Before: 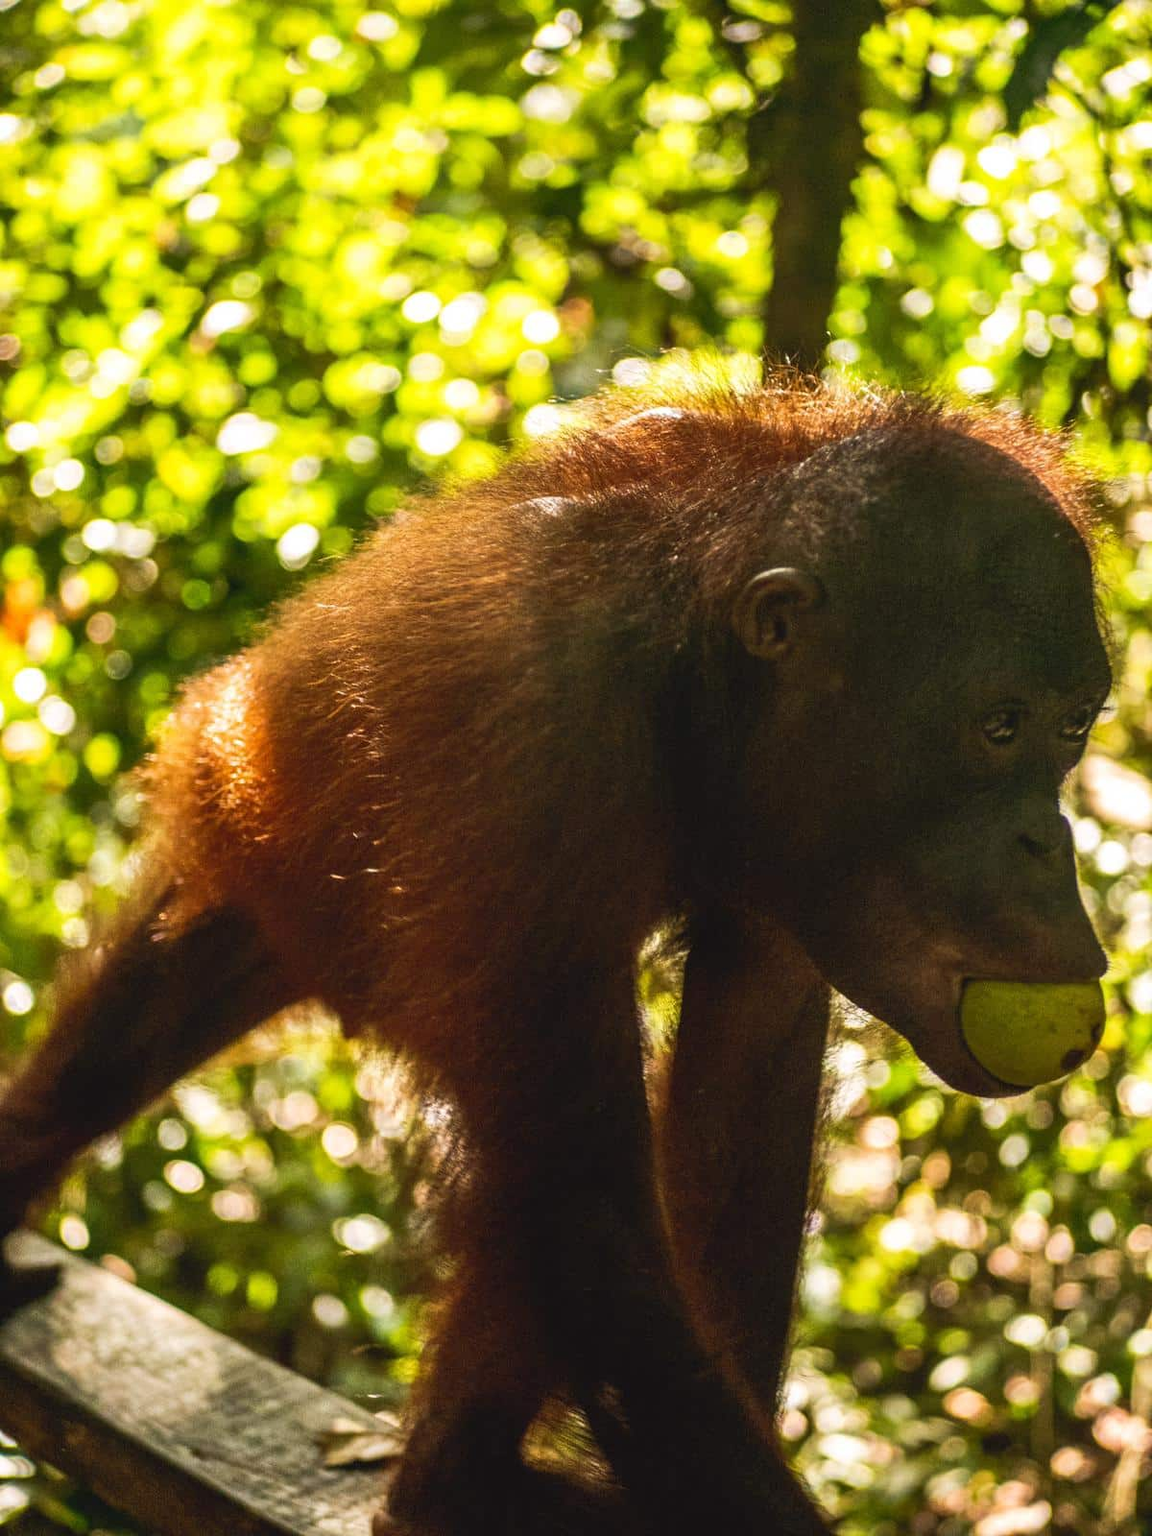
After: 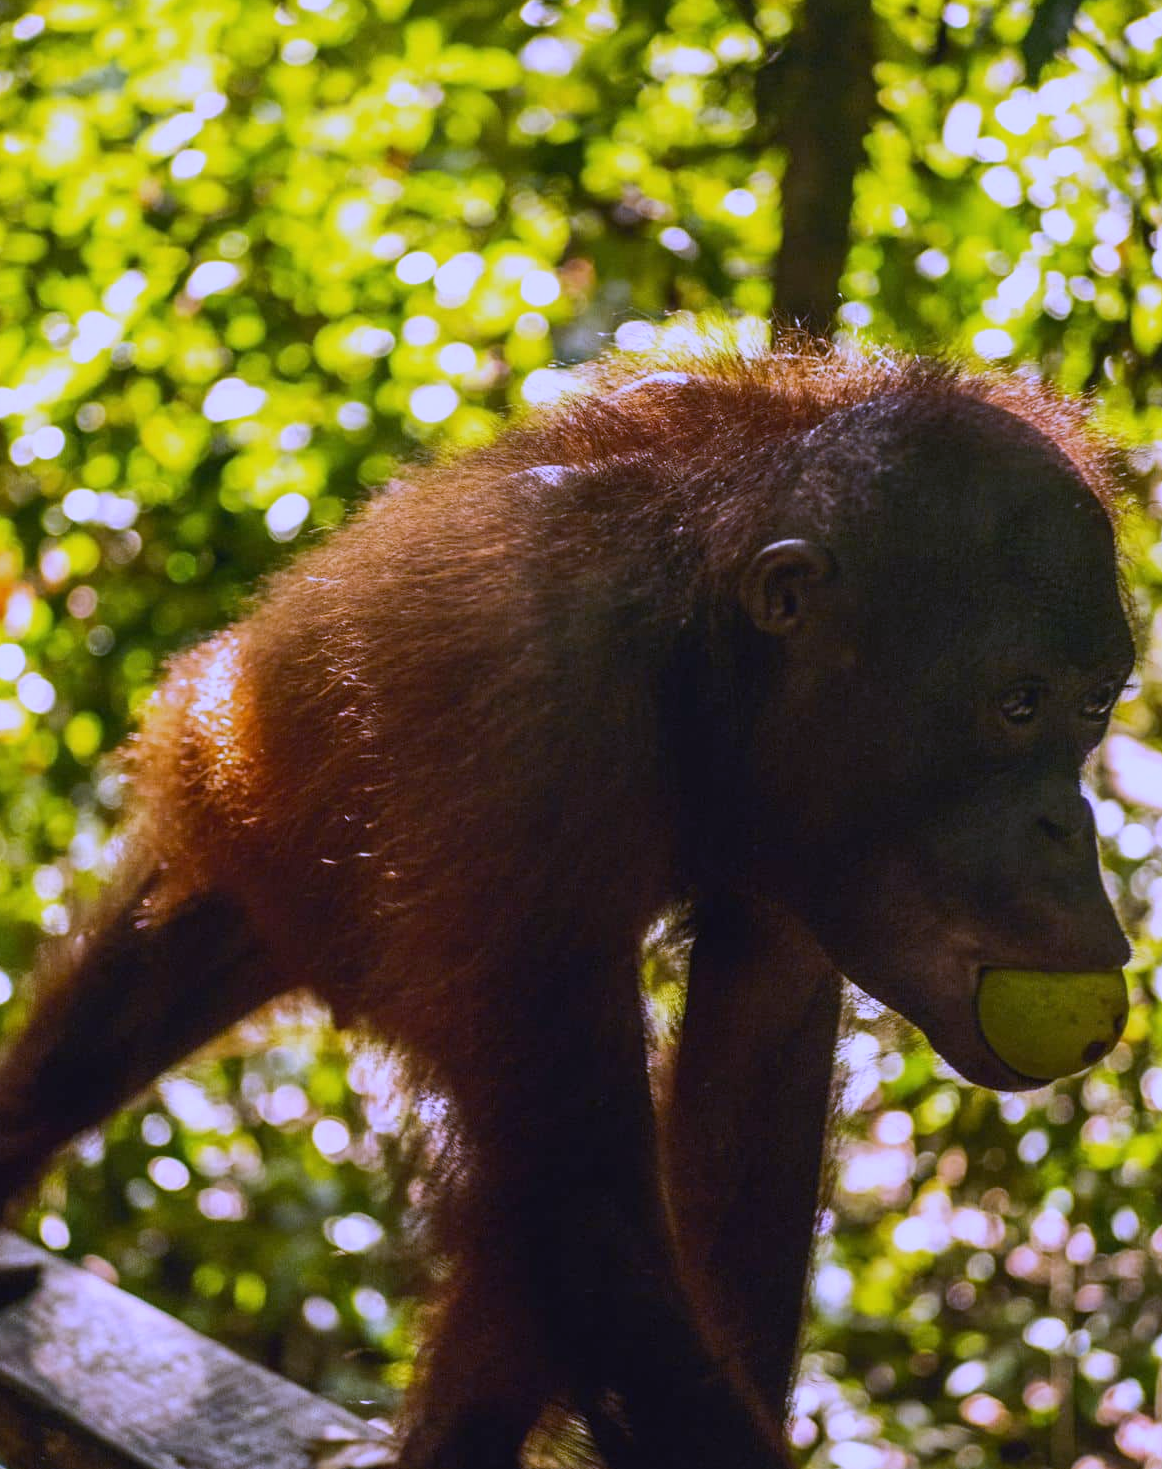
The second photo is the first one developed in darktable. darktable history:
contrast brightness saturation: contrast 0.05
crop: left 1.964%, top 3.251%, right 1.122%, bottom 4.933%
white balance: red 0.98, blue 1.61
exposure: exposure -0.492 EV, compensate highlight preservation false
